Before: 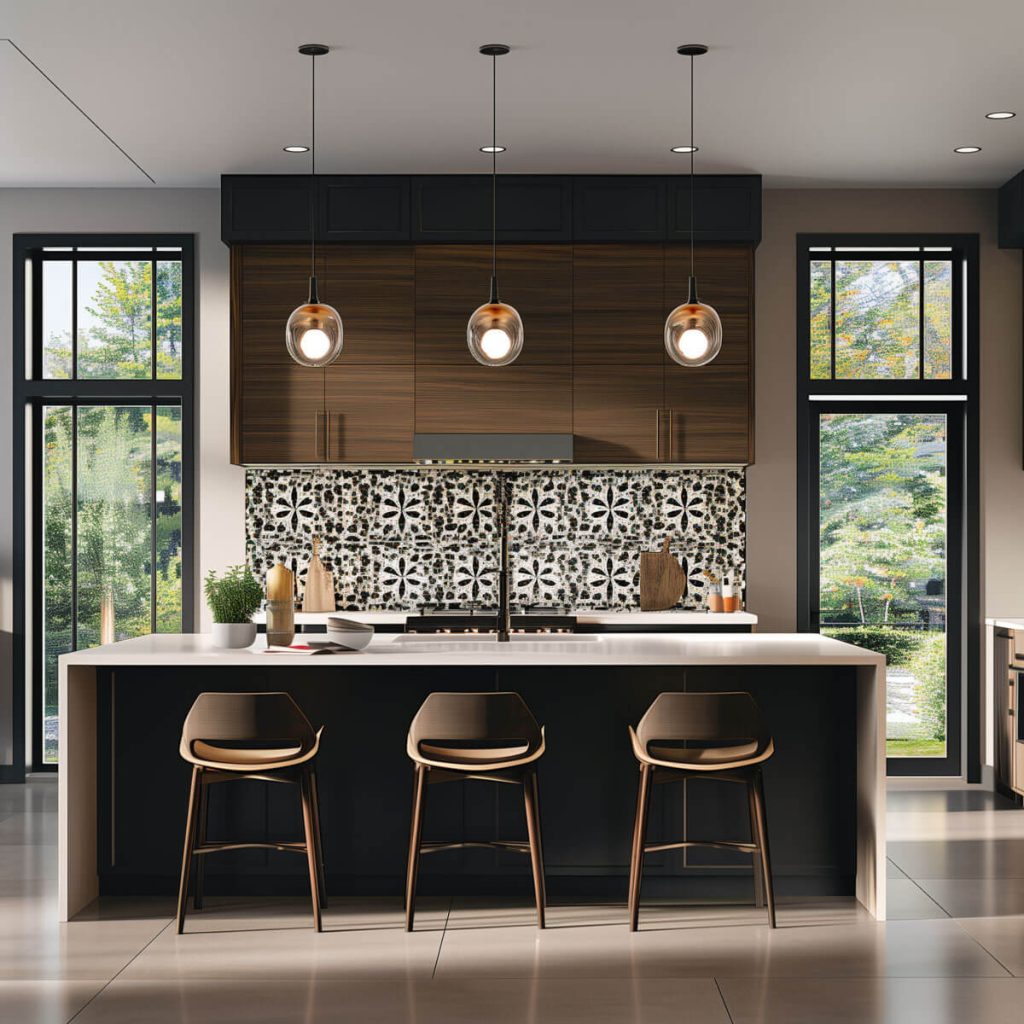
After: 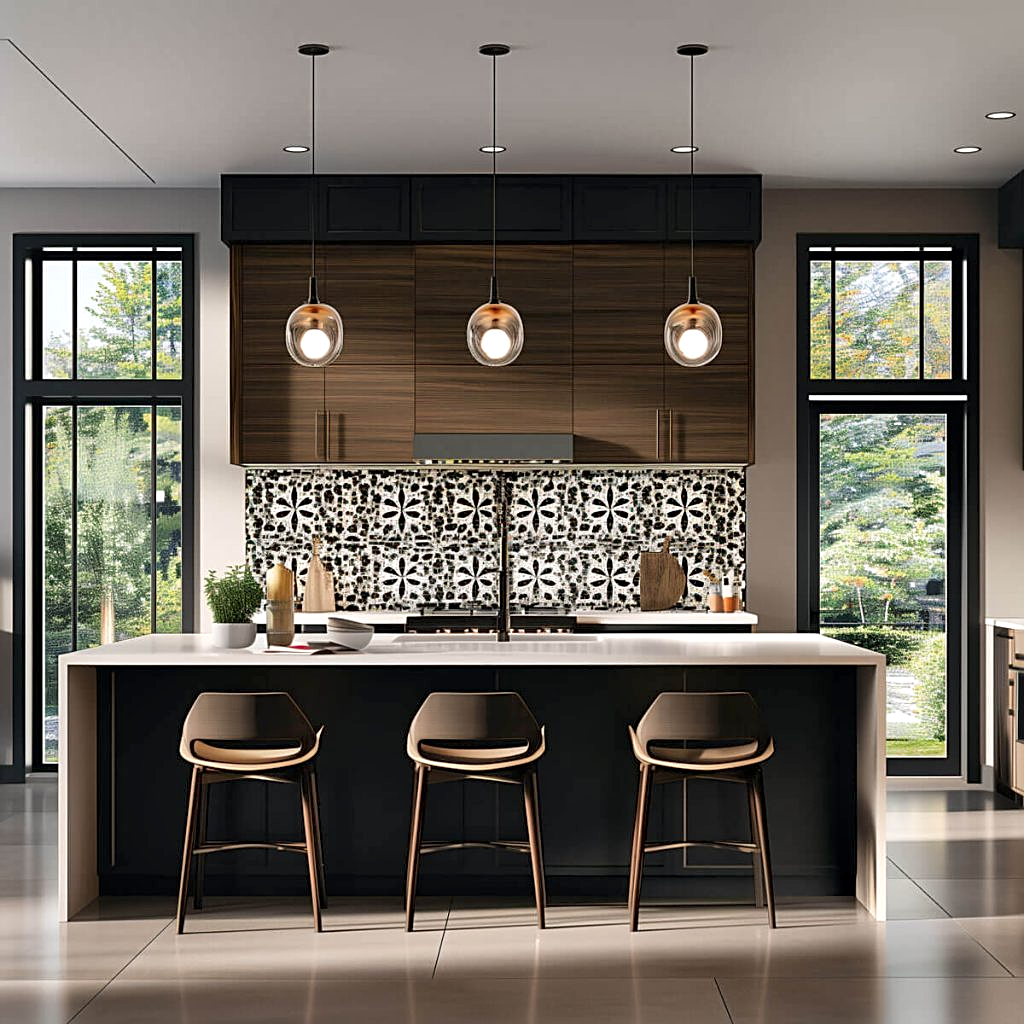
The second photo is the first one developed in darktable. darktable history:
sharpen: on, module defaults
local contrast: mode bilateral grid, contrast 25, coarseness 60, detail 151%, midtone range 0.2
